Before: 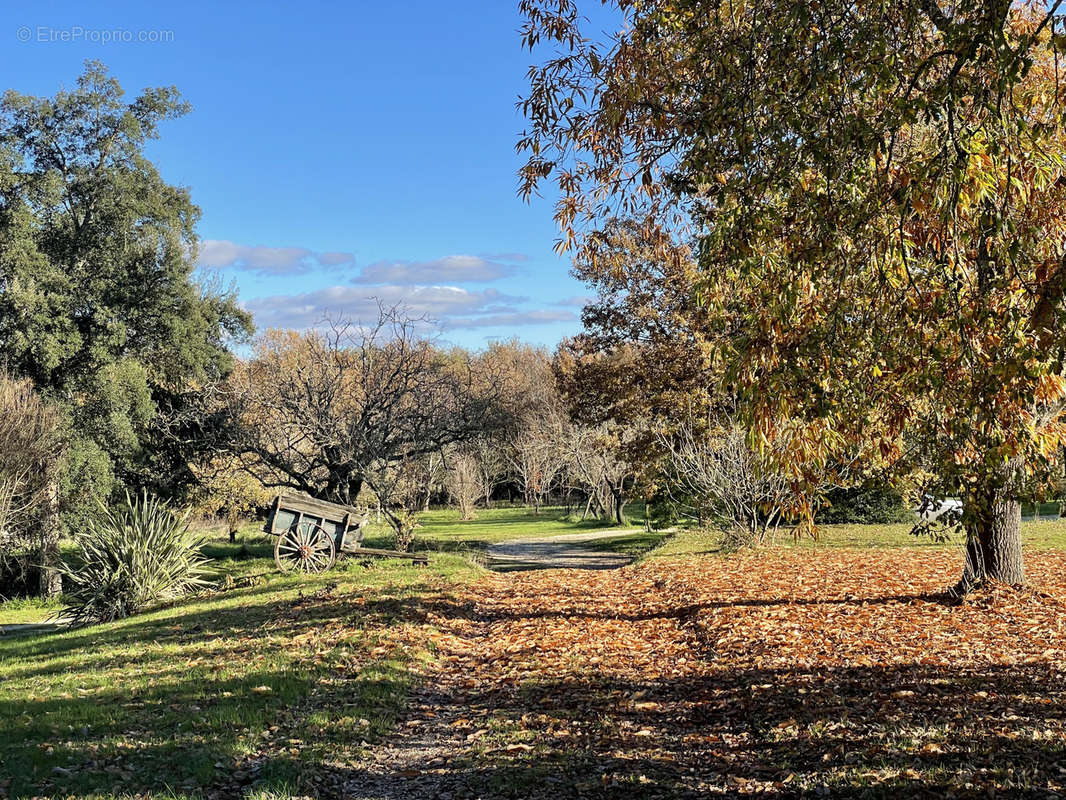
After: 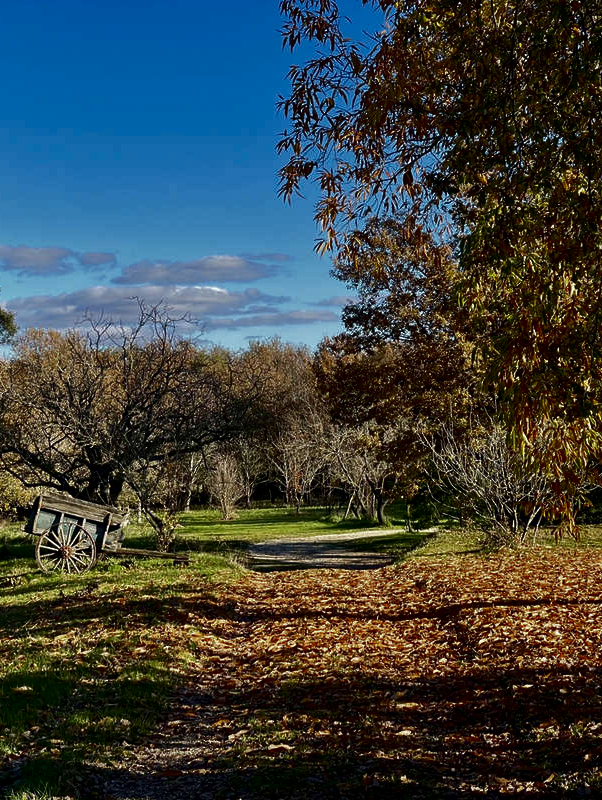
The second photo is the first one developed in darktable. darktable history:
crop and rotate: left 22.491%, right 20.968%
contrast brightness saturation: brightness -0.534
